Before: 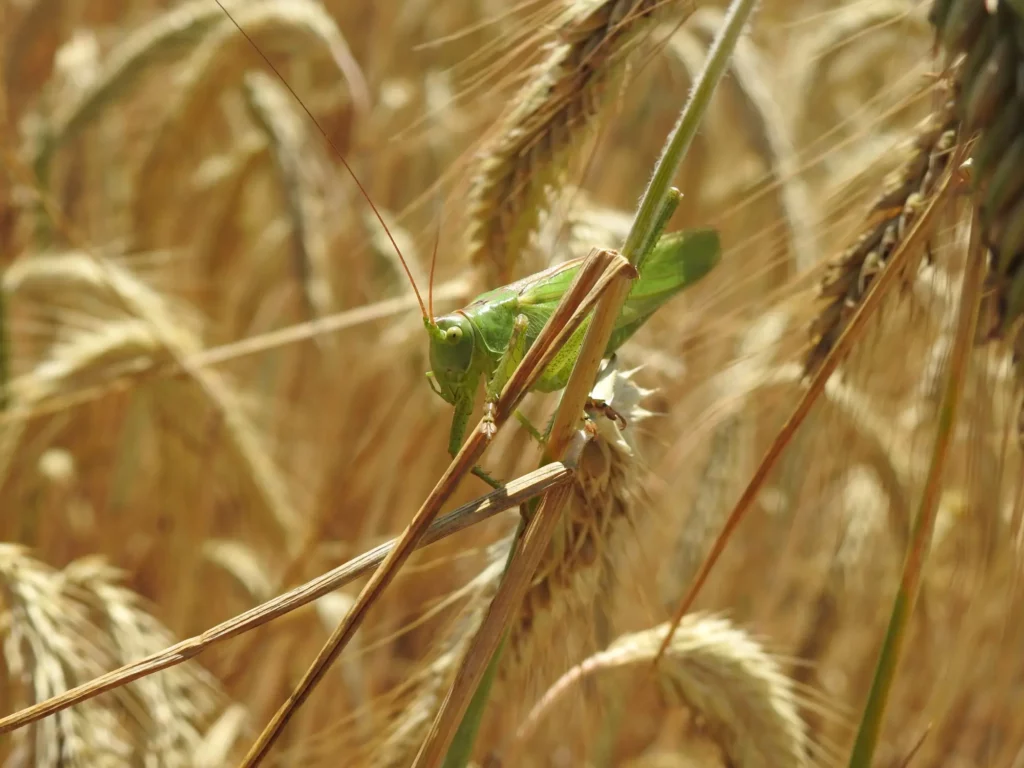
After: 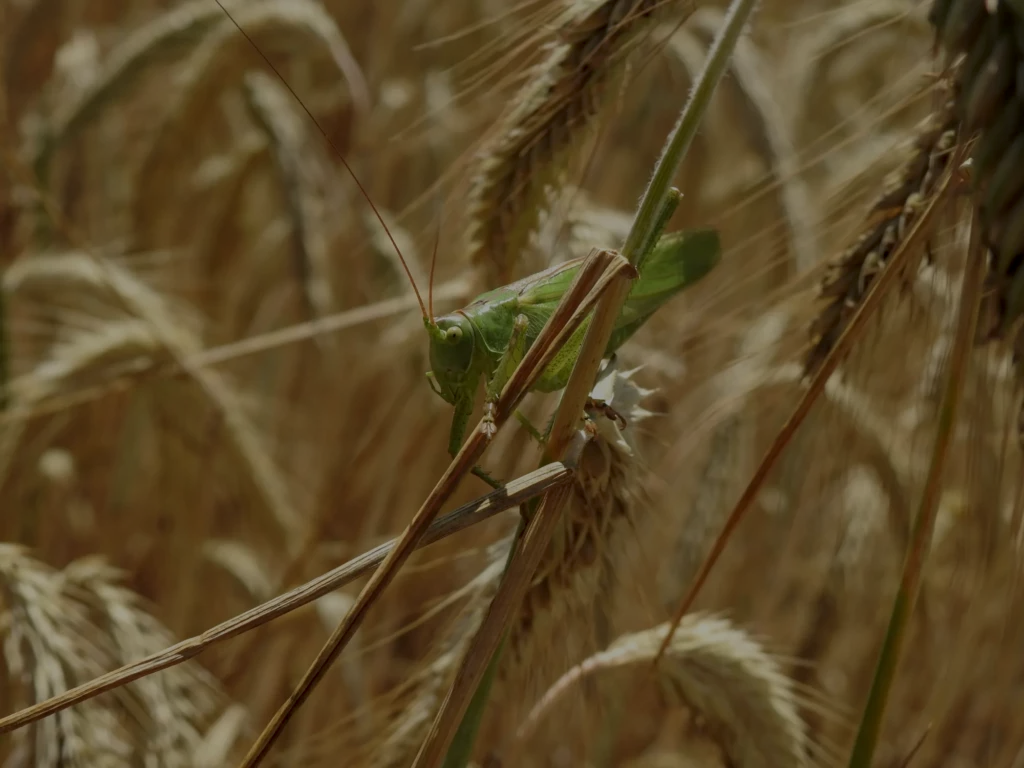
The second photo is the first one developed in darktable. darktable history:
local contrast: on, module defaults
exposure: black level correction 0, exposure -0.766 EV
